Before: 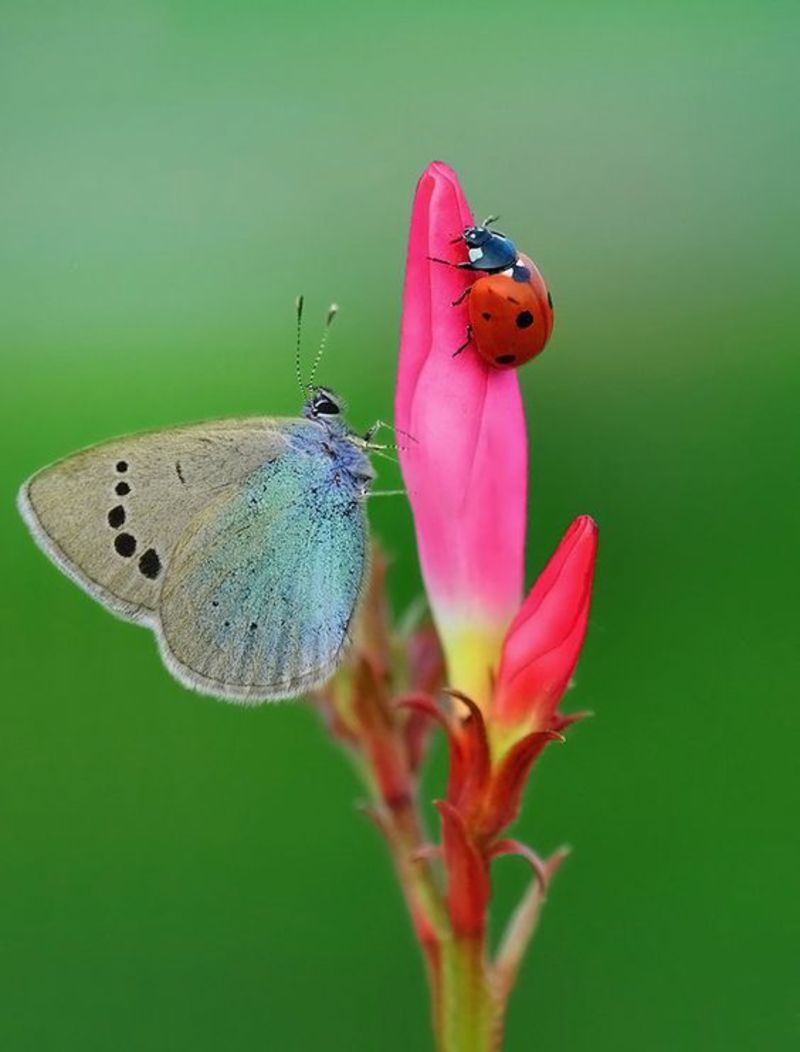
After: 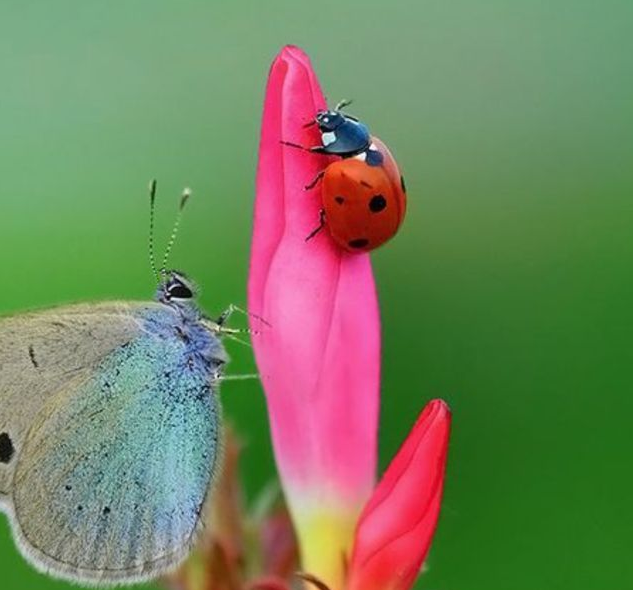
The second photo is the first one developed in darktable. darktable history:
crop: left 18.402%, top 11.094%, right 2.443%, bottom 32.787%
